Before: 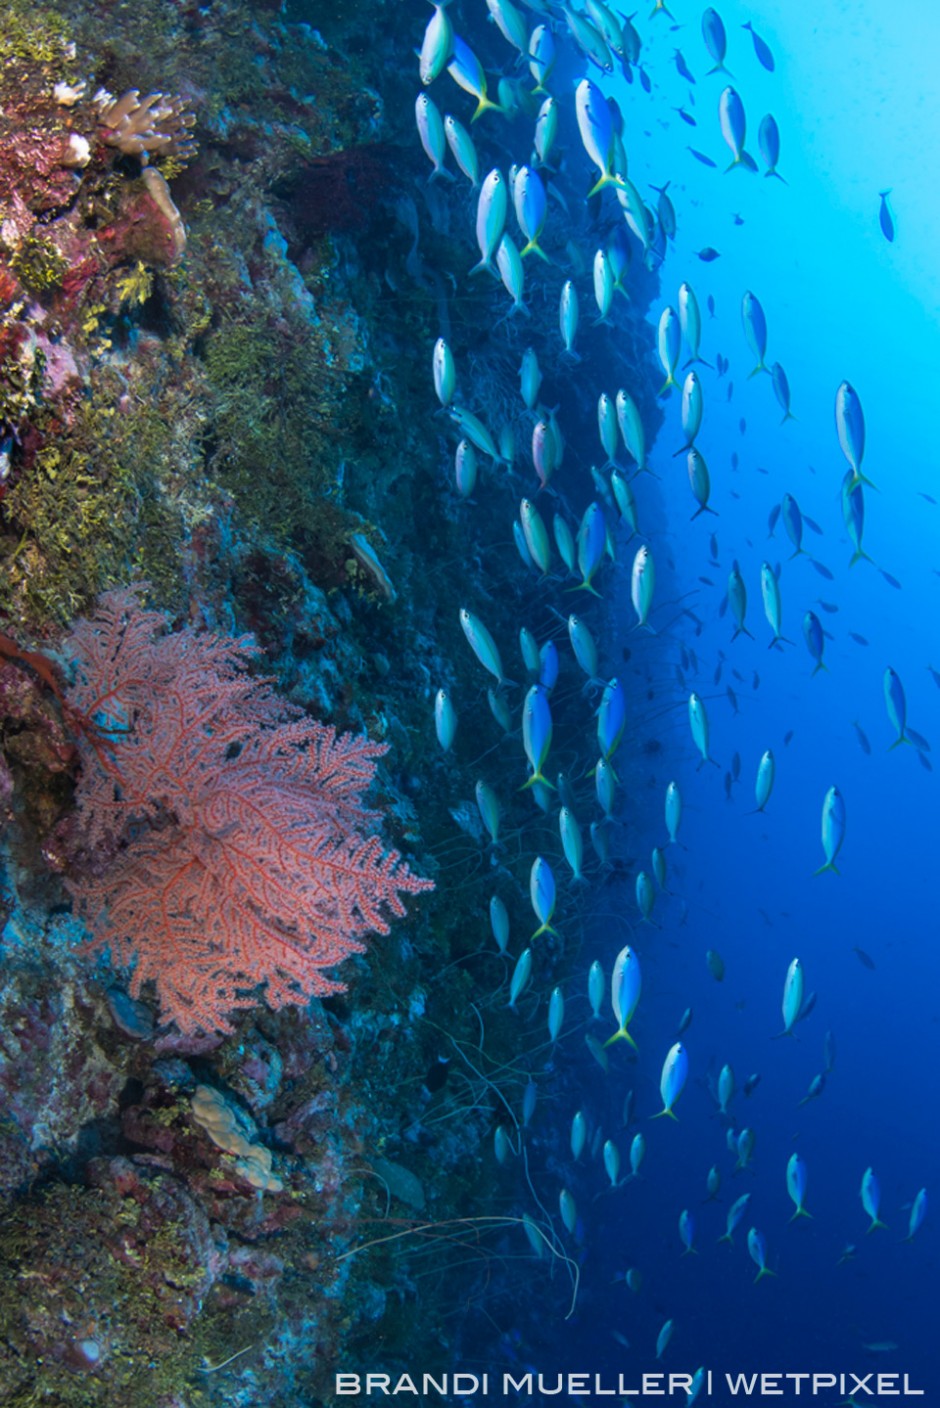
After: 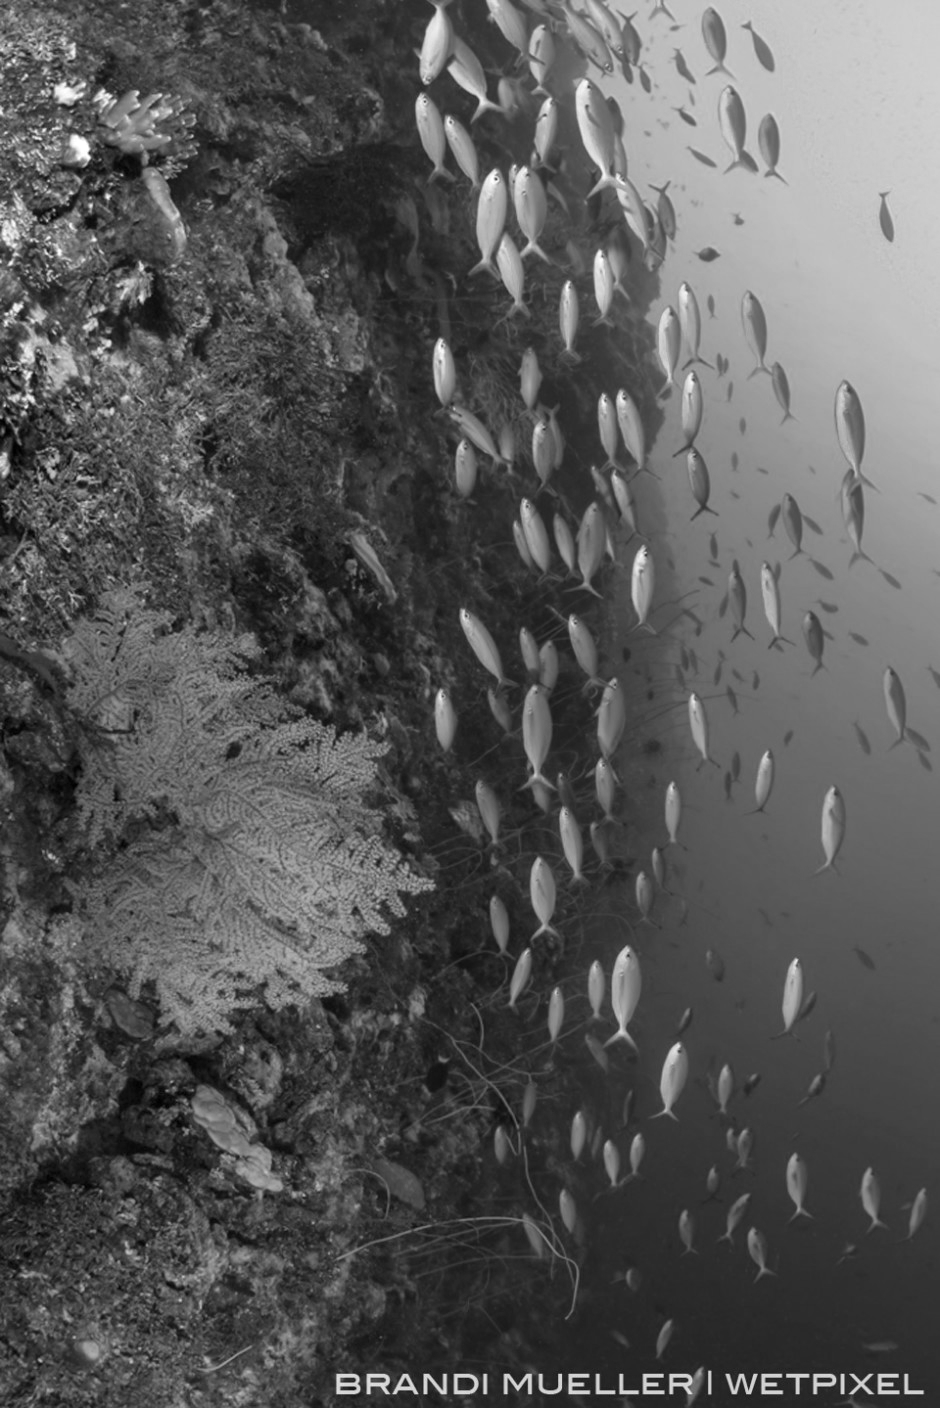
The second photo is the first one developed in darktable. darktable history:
monochrome: on, module defaults
local contrast: mode bilateral grid, contrast 20, coarseness 50, detail 120%, midtone range 0.2
white balance: red 1.066, blue 1.119
